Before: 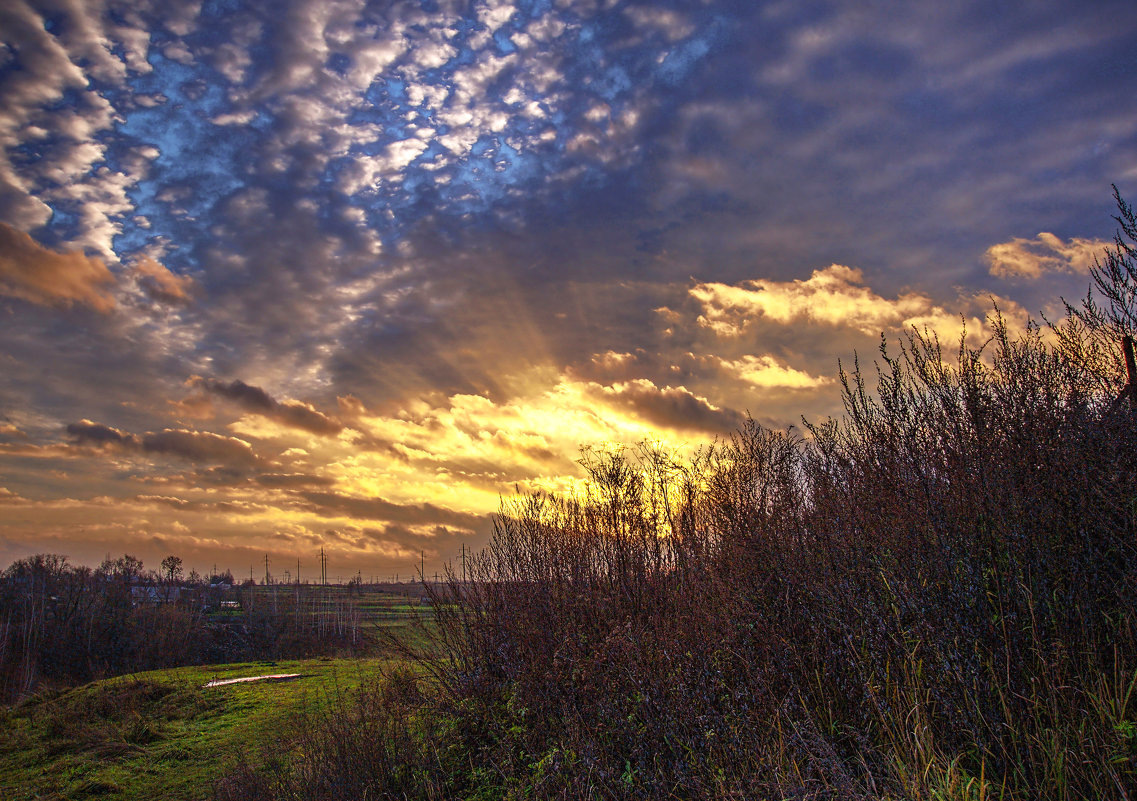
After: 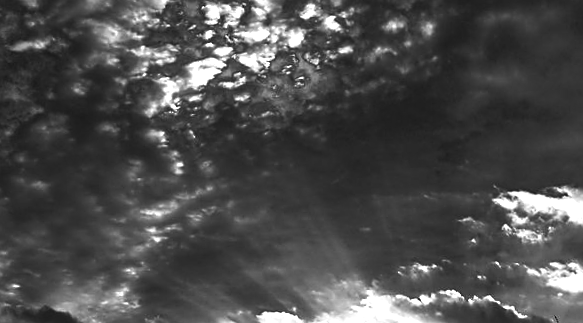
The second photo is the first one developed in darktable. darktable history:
color balance rgb: linear chroma grading › global chroma 9%, perceptual saturation grading › global saturation 36%, perceptual saturation grading › shadows 35%, perceptual brilliance grading › global brilliance 15%, perceptual brilliance grading › shadows -35%, global vibrance 15%
crop: left 15.306%, top 9.065%, right 30.789%, bottom 48.638%
tone equalizer: on, module defaults
monochrome: a -6.99, b 35.61, size 1.4
contrast brightness saturation: brightness -0.2, saturation 0.08
rotate and perspective: rotation -2.12°, lens shift (vertical) 0.009, lens shift (horizontal) -0.008, automatic cropping original format, crop left 0.036, crop right 0.964, crop top 0.05, crop bottom 0.959
sharpen: on, module defaults
